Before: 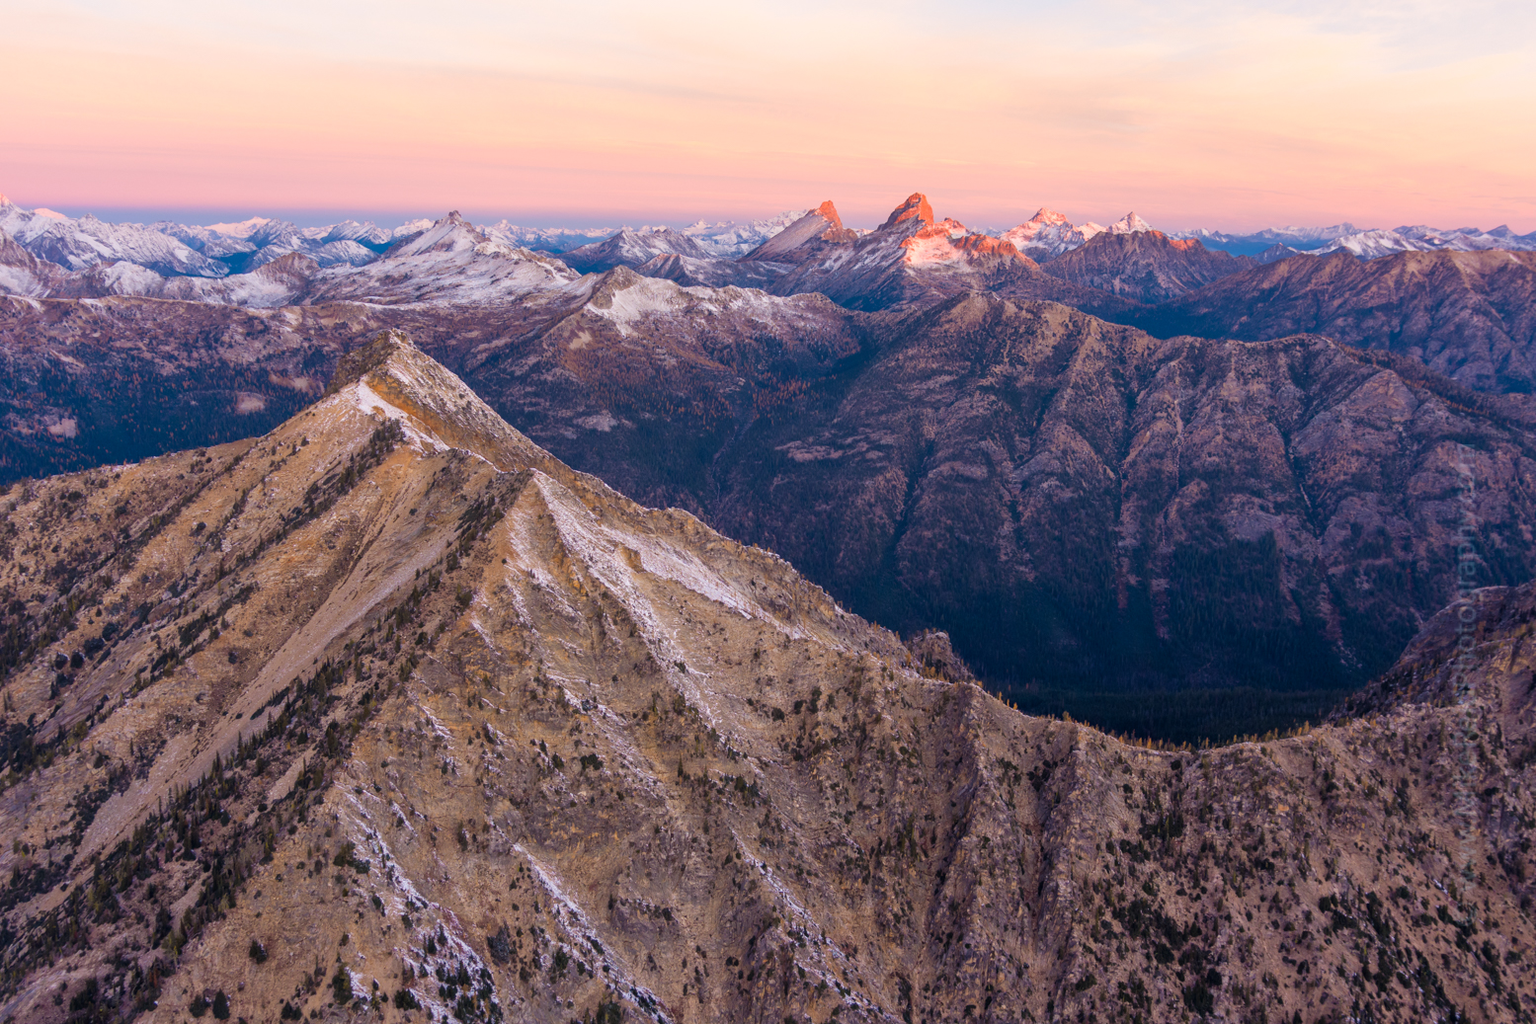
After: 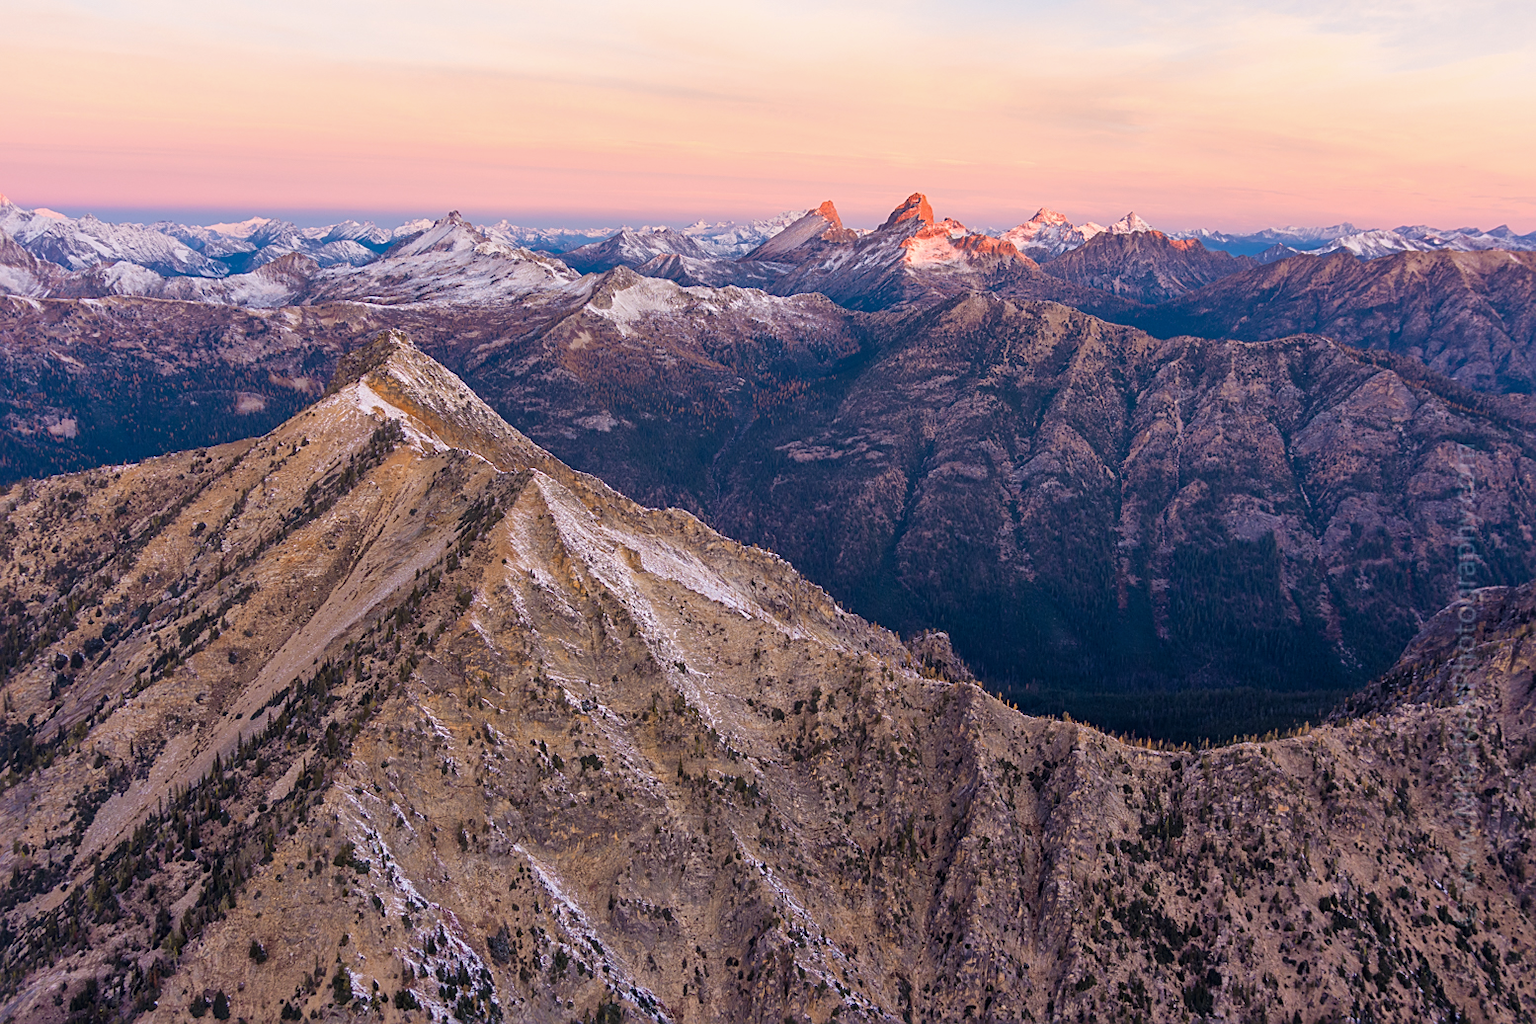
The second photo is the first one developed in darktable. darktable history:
sharpen: on, module defaults
shadows and highlights: radius 125.46, shadows 30.51, highlights -30.51, low approximation 0.01, soften with gaussian
